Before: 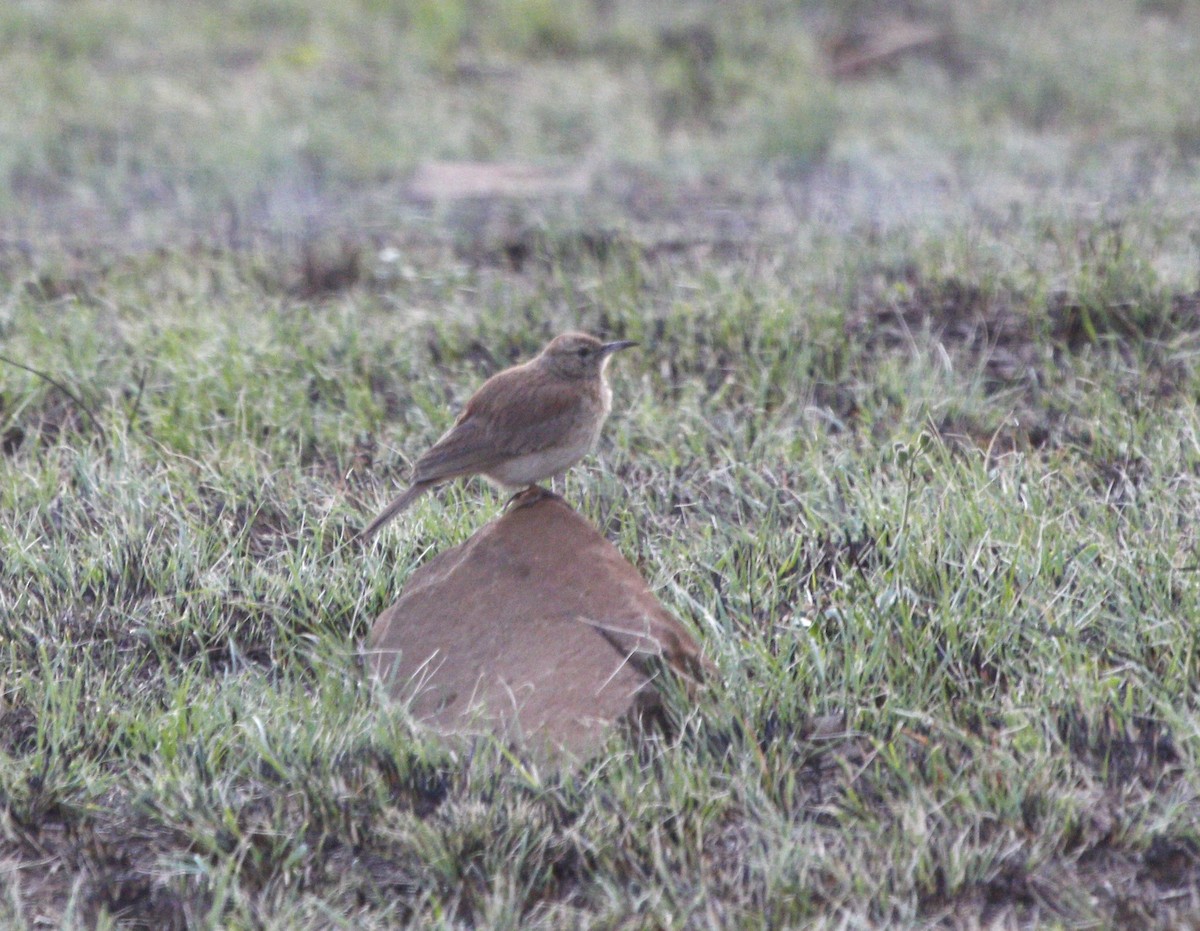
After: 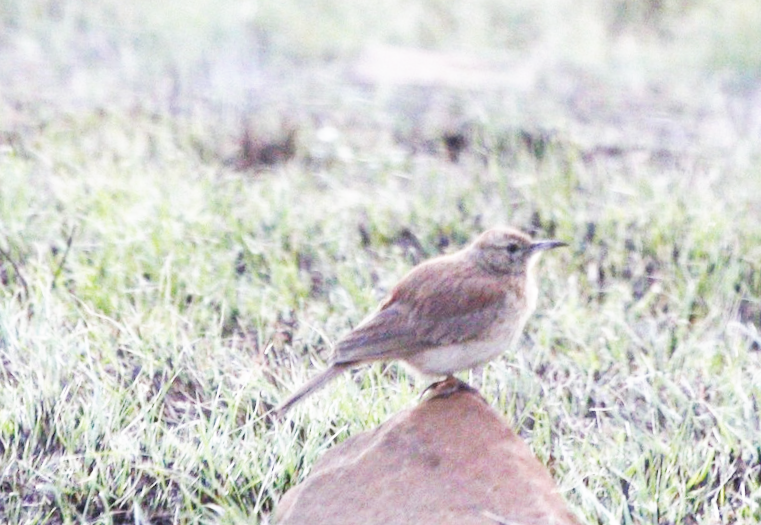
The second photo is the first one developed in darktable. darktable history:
base curve: curves: ch0 [(0, 0) (0.007, 0.004) (0.027, 0.03) (0.046, 0.07) (0.207, 0.54) (0.442, 0.872) (0.673, 0.972) (1, 1)], preserve colors none
crop and rotate: angle -4.99°, left 2.122%, top 6.945%, right 27.566%, bottom 30.519%
